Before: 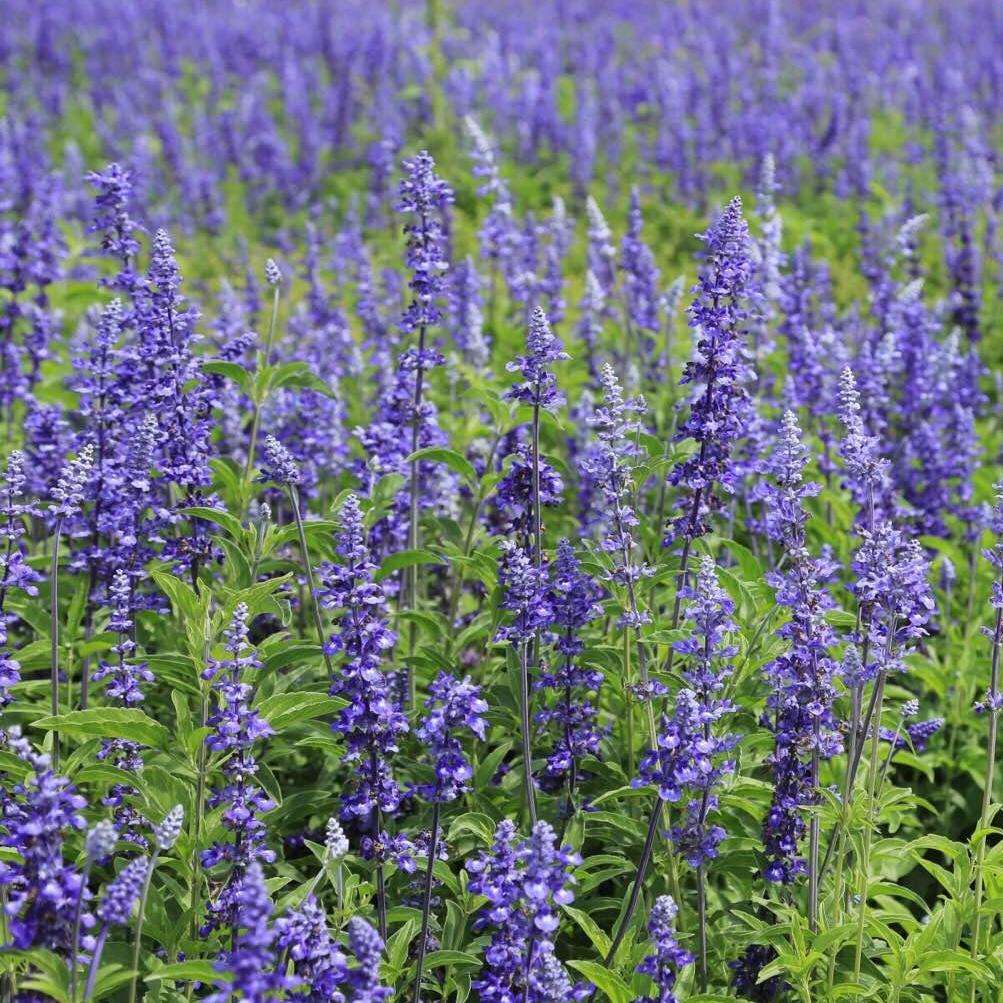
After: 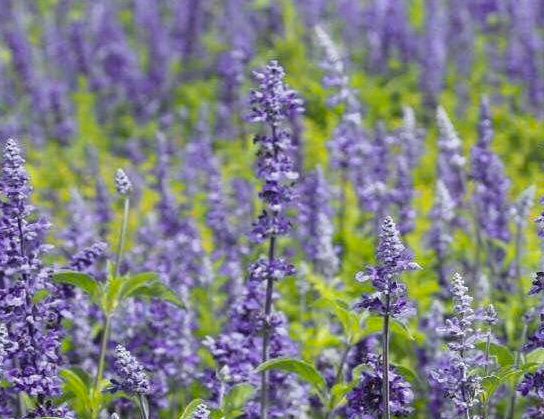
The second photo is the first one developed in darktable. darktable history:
crop: left 14.997%, top 9.025%, right 30.671%, bottom 49.152%
color zones: curves: ch0 [(0, 0.511) (0.143, 0.531) (0.286, 0.56) (0.429, 0.5) (0.571, 0.5) (0.714, 0.5) (0.857, 0.5) (1, 0.5)]; ch1 [(0, 0.525) (0.143, 0.705) (0.286, 0.715) (0.429, 0.35) (0.571, 0.35) (0.714, 0.35) (0.857, 0.4) (1, 0.4)]; ch2 [(0, 0.572) (0.143, 0.512) (0.286, 0.473) (0.429, 0.45) (0.571, 0.5) (0.714, 0.5) (0.857, 0.518) (1, 0.518)]
